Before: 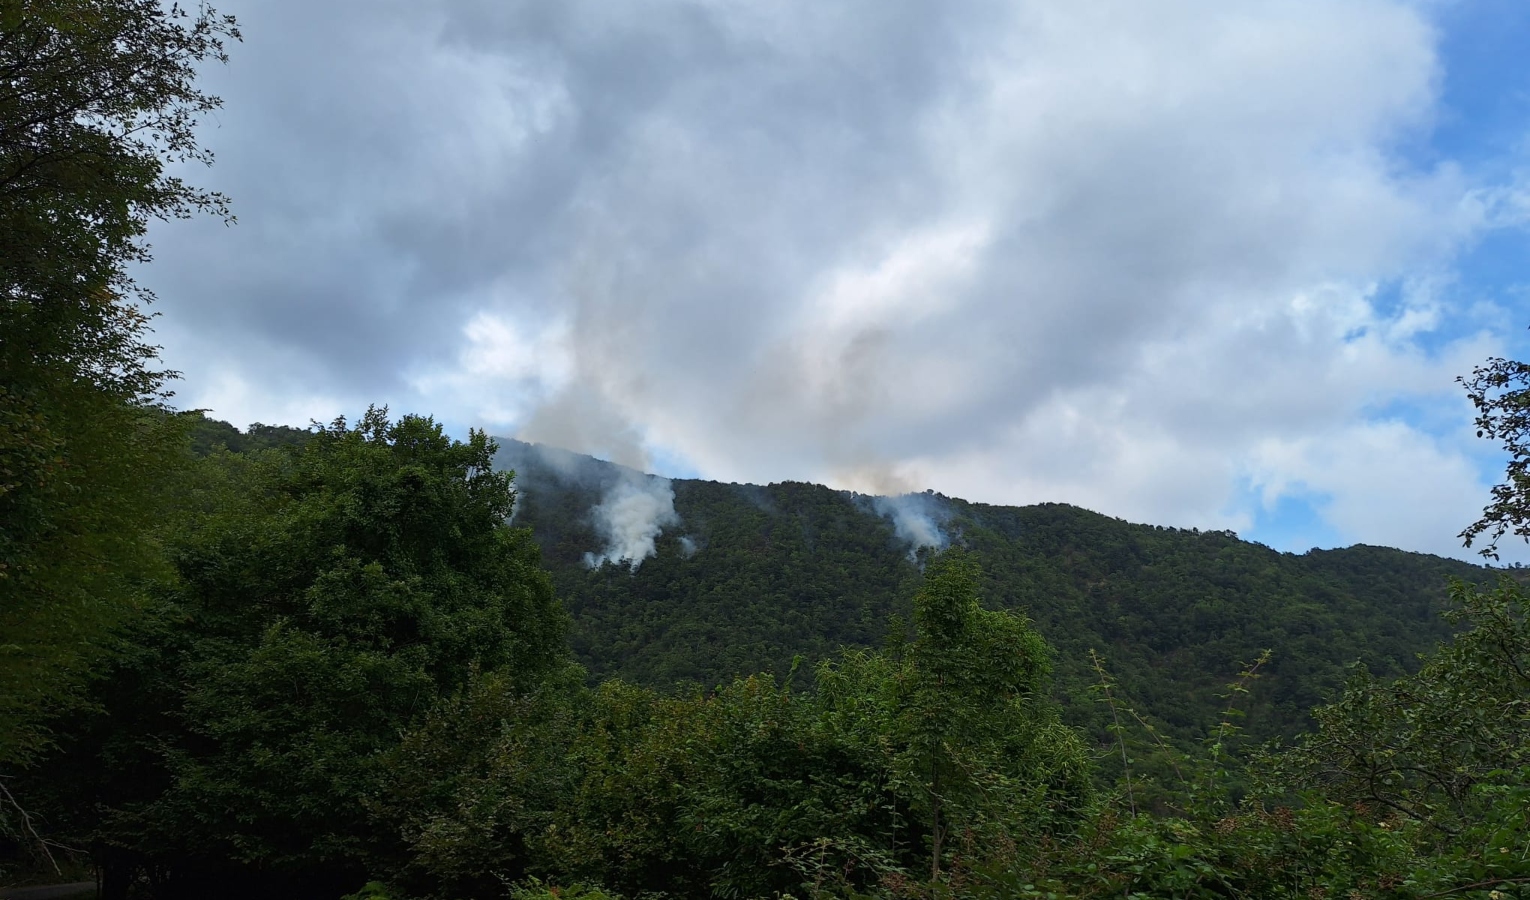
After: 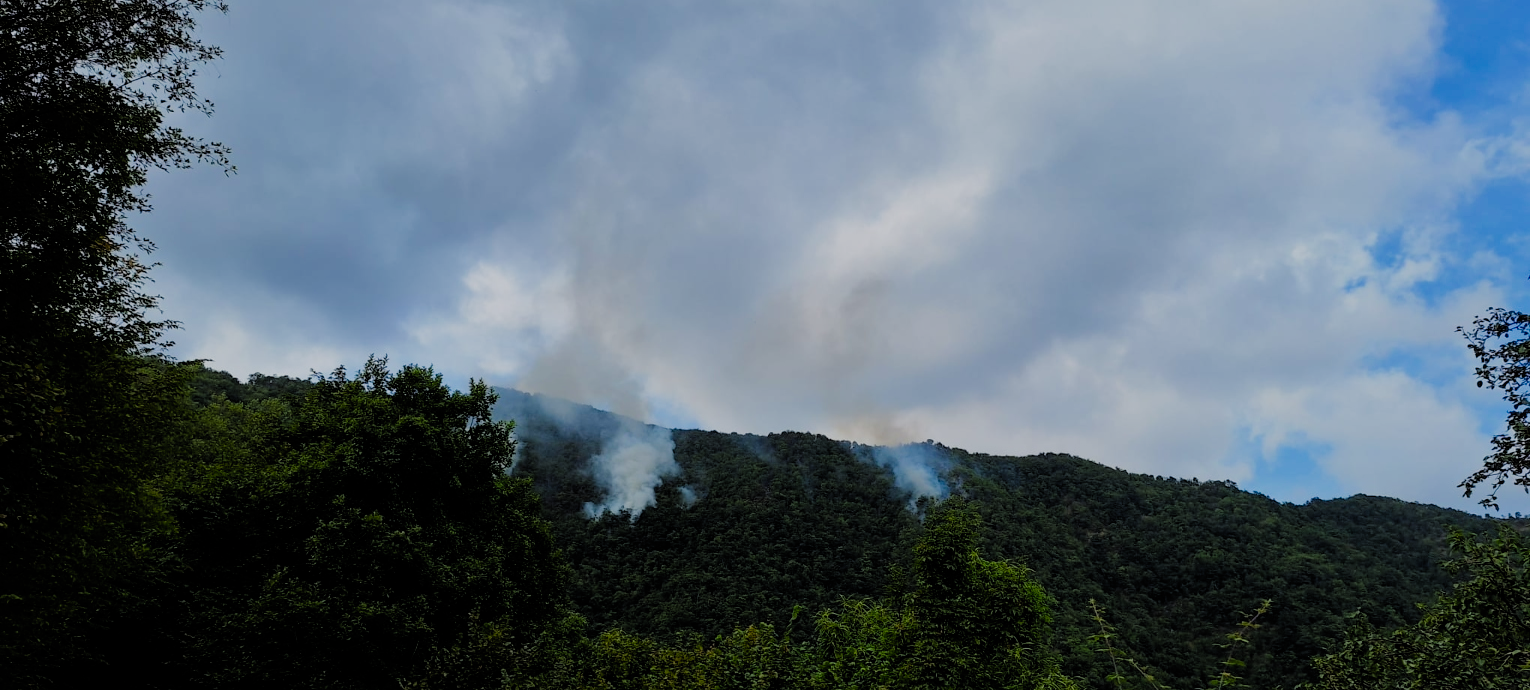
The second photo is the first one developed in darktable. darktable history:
crop: top 5.667%, bottom 17.637%
filmic rgb: black relative exposure -4.4 EV, white relative exposure 5 EV, threshold 3 EV, hardness 2.23, latitude 40.06%, contrast 1.15, highlights saturation mix 10%, shadows ↔ highlights balance 1.04%, preserve chrominance RGB euclidean norm (legacy), color science v4 (2020), enable highlight reconstruction true
